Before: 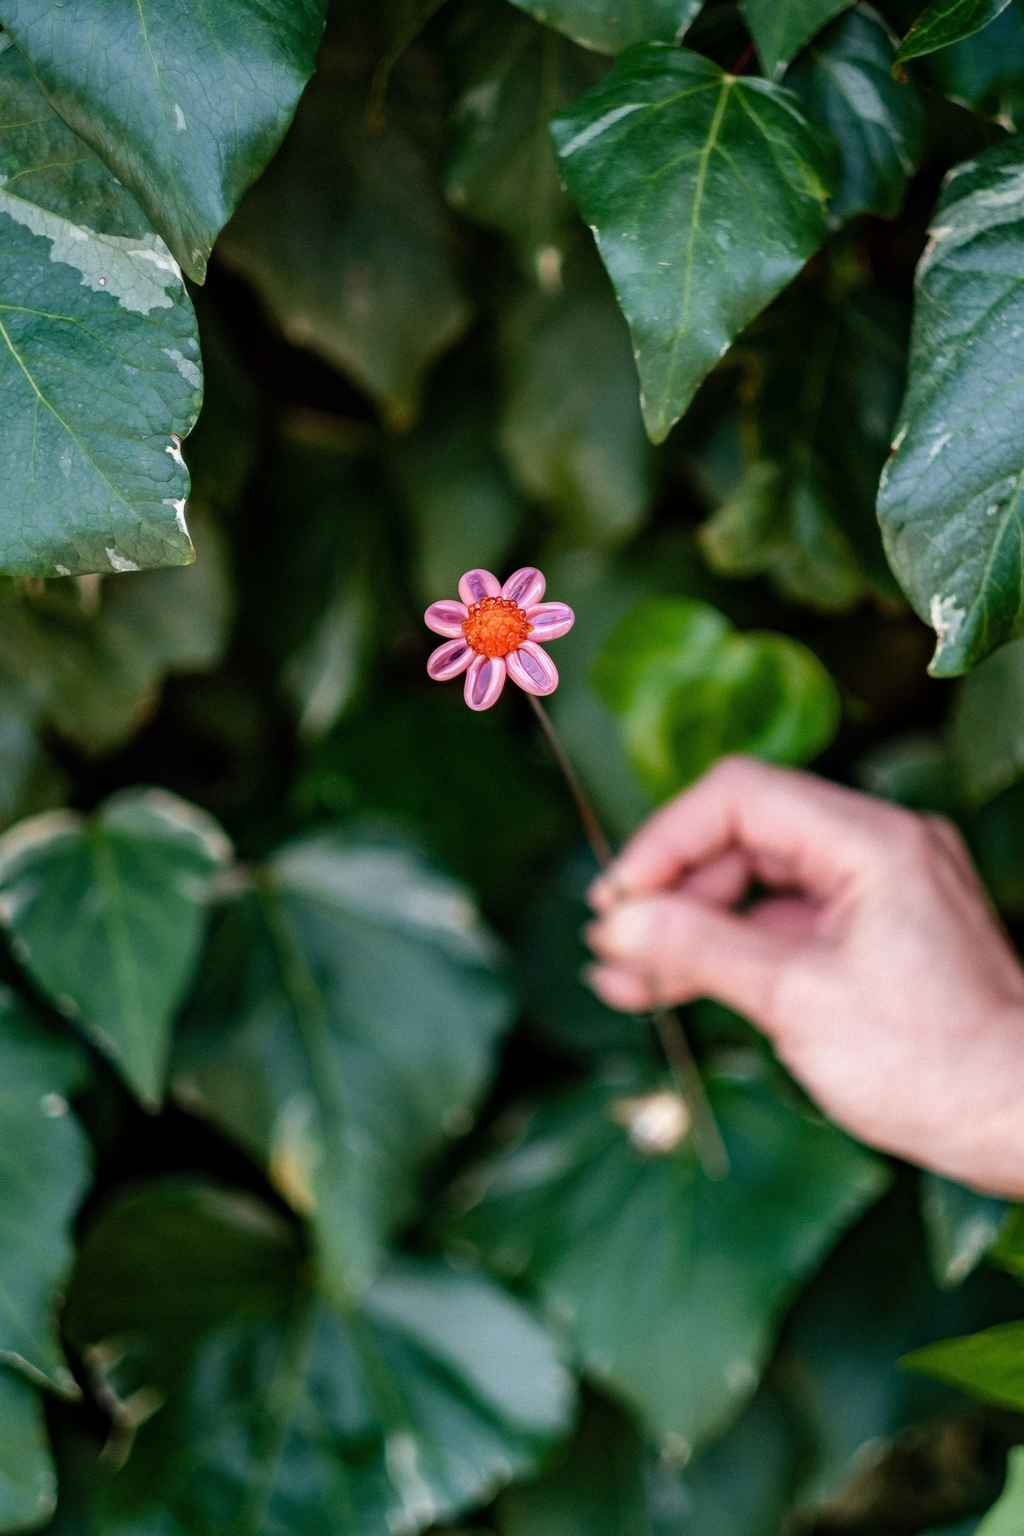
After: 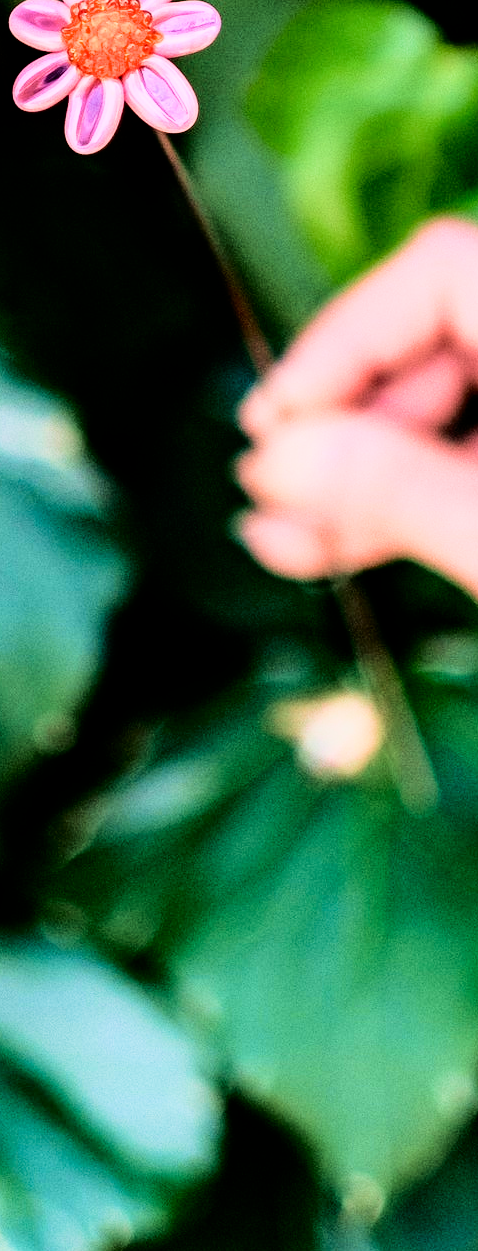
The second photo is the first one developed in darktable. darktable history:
filmic rgb: black relative exposure -5 EV, hardness 2.88, contrast 1.4, highlights saturation mix -30%
tone curve: curves: ch0 [(0, 0) (0.091, 0.077) (0.389, 0.458) (0.745, 0.82) (0.844, 0.908) (0.909, 0.942) (1, 0.973)]; ch1 [(0, 0) (0.437, 0.404) (0.5, 0.5) (0.529, 0.556) (0.58, 0.603) (0.616, 0.649) (1, 1)]; ch2 [(0, 0) (0.442, 0.415) (0.5, 0.5) (0.535, 0.557) (0.585, 0.62) (1, 1)], color space Lab, independent channels, preserve colors none
exposure: exposure 0.566 EV, compensate highlight preservation false
velvia: on, module defaults
crop: left 40.878%, top 39.176%, right 25.993%, bottom 3.081%
